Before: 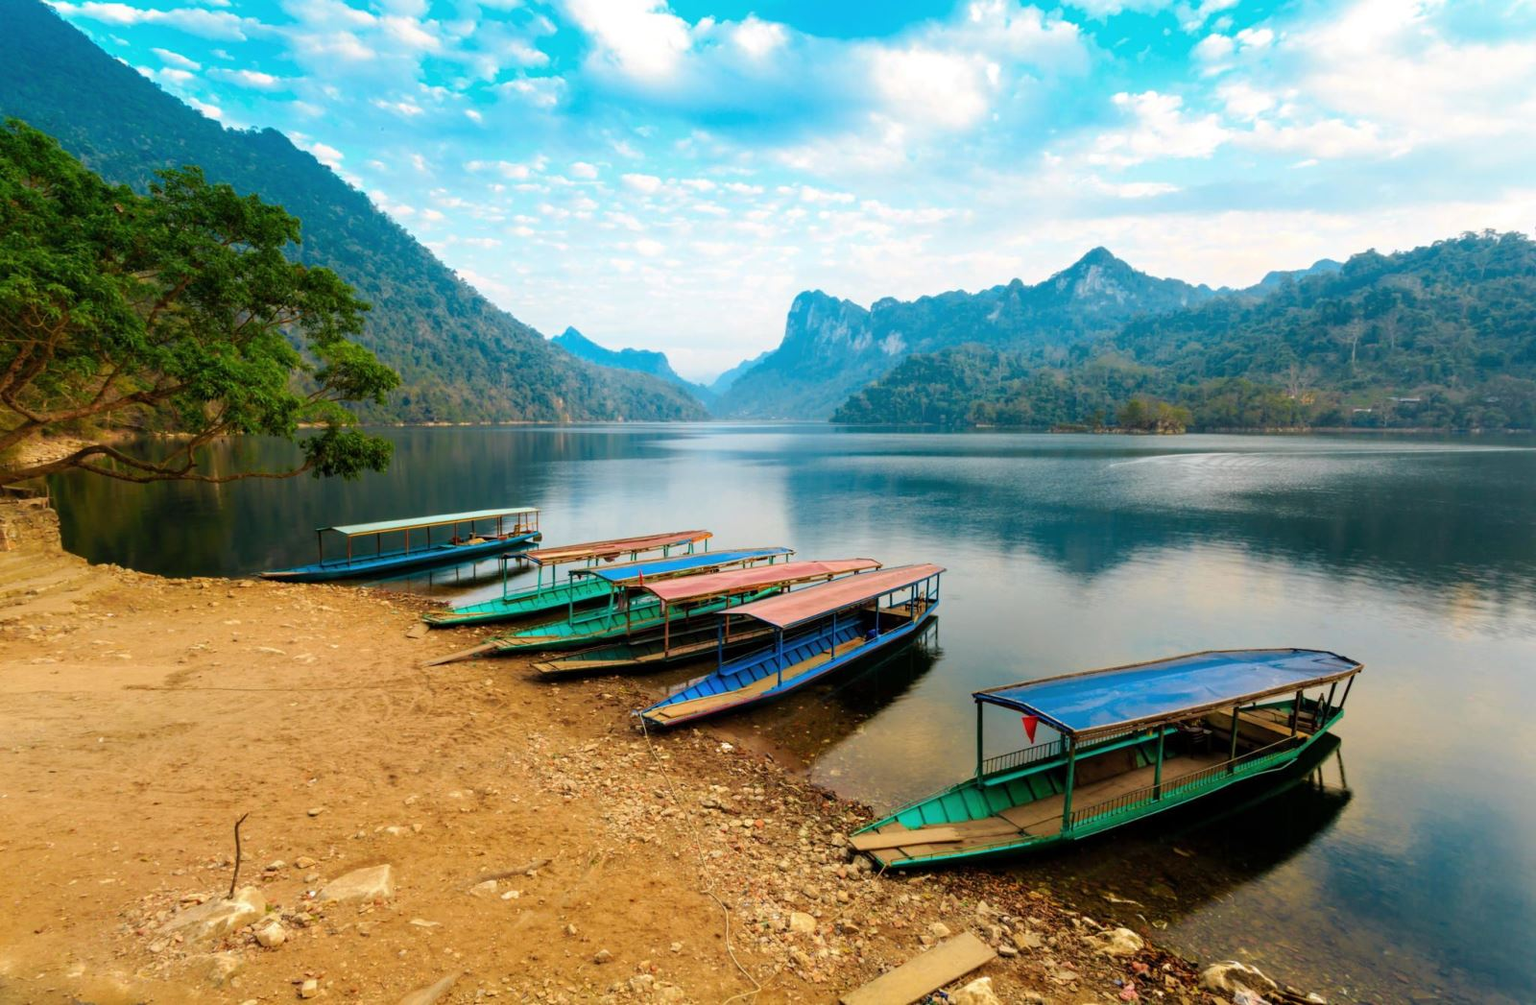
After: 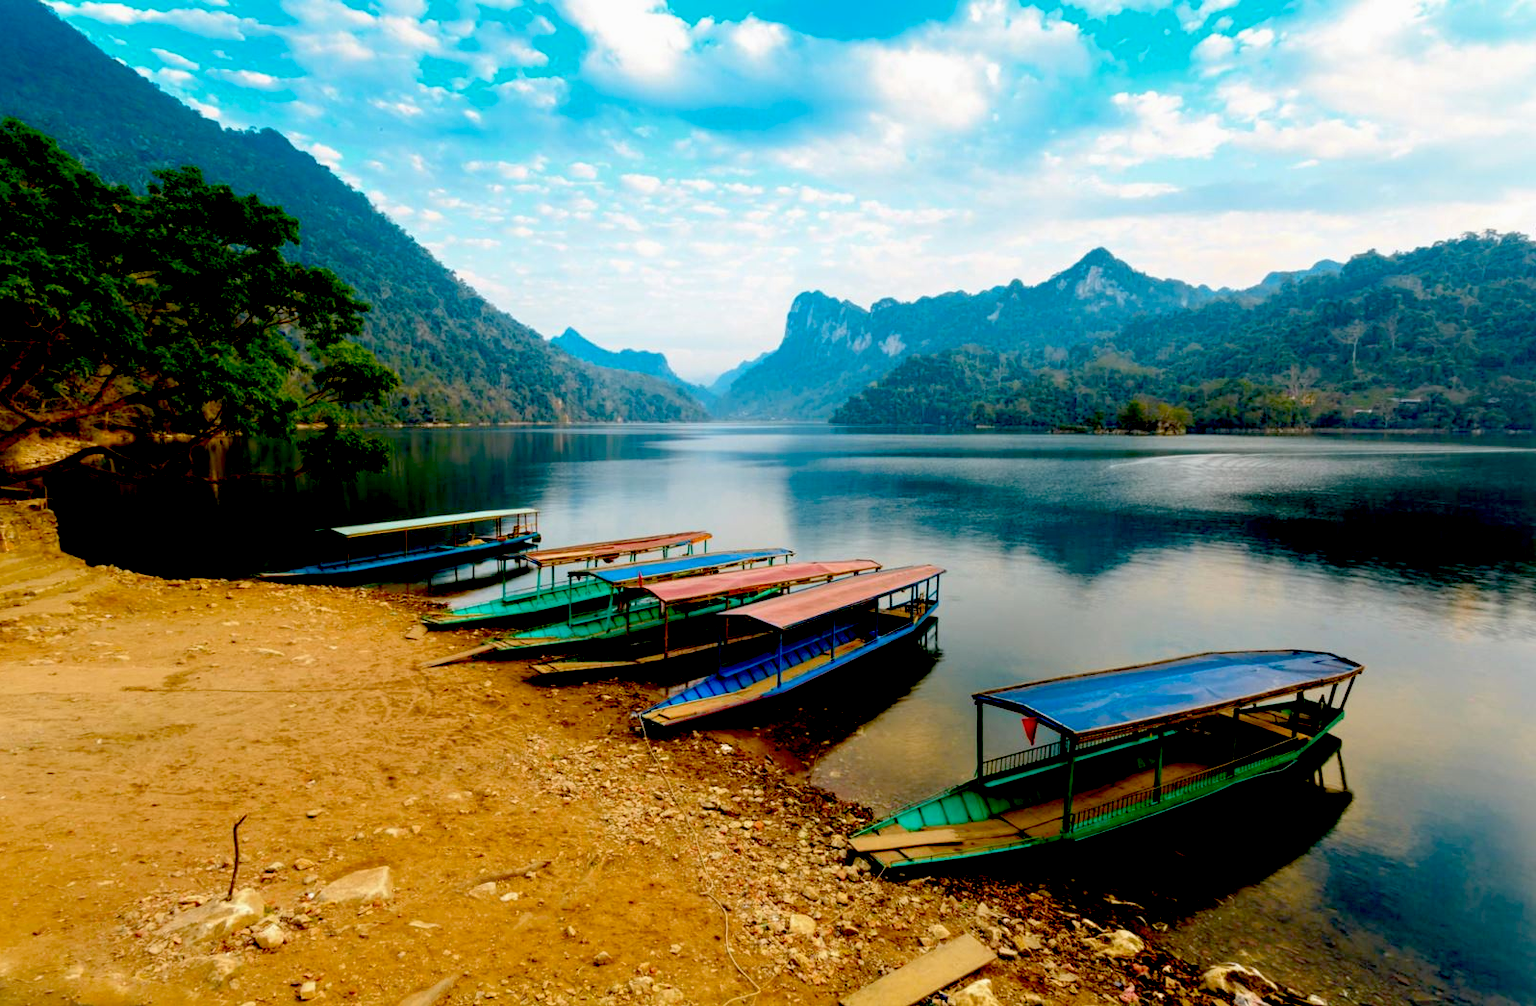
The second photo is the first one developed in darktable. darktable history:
exposure: black level correction 0.056, exposure -0.039 EV, compensate highlight preservation false
crop and rotate: left 0.126%
